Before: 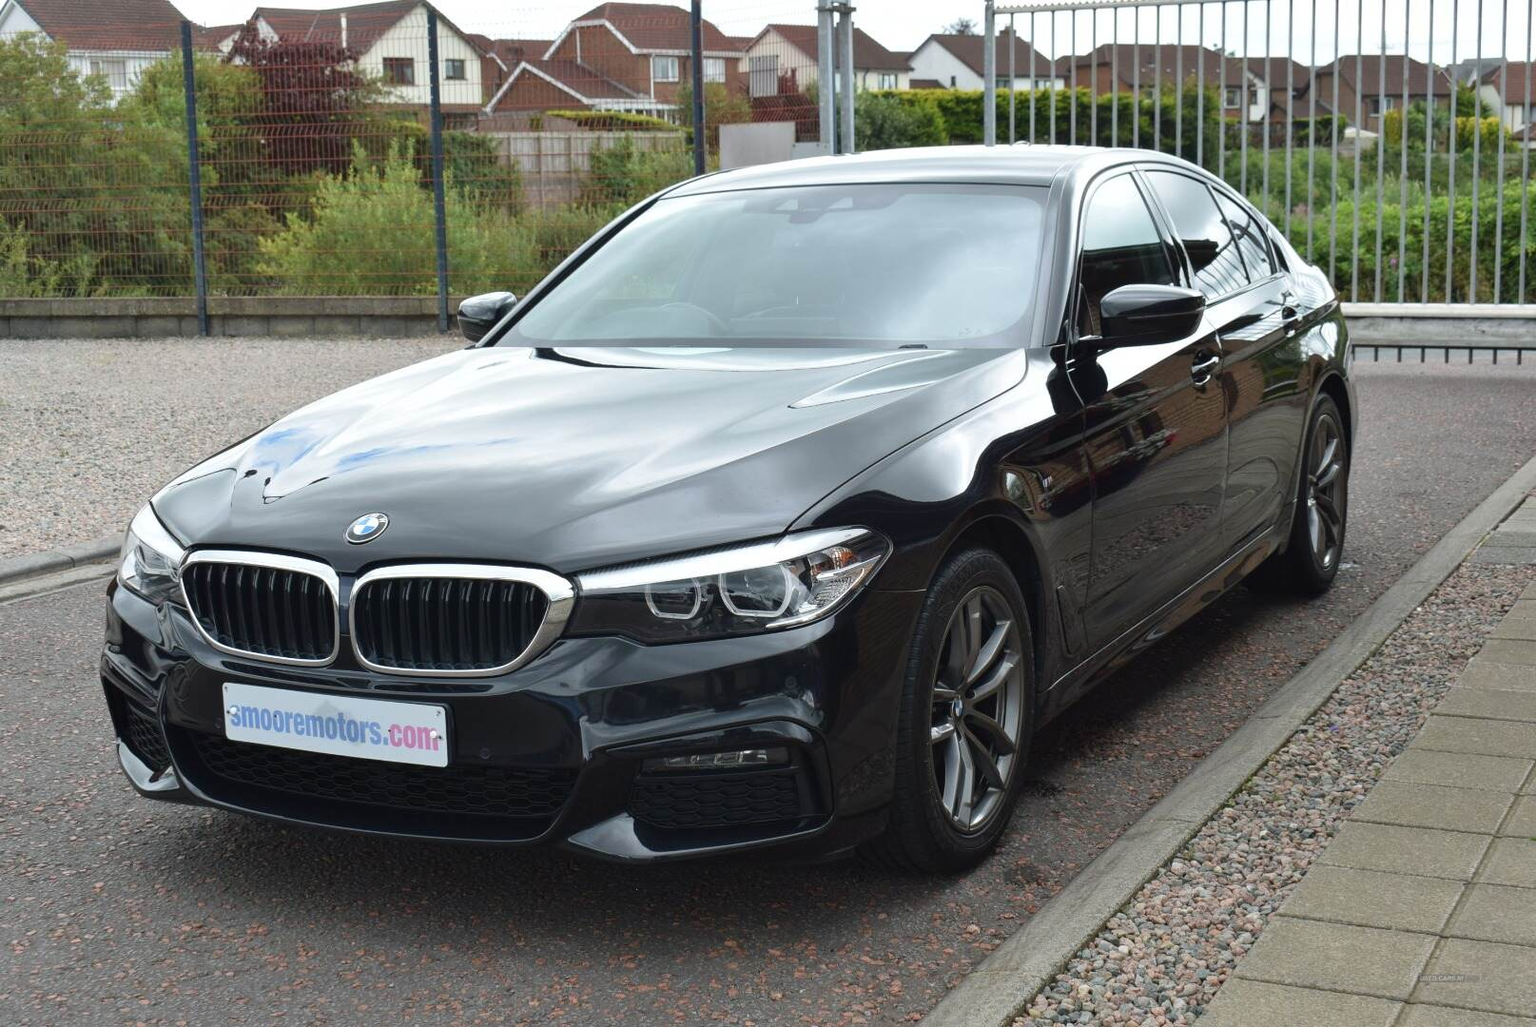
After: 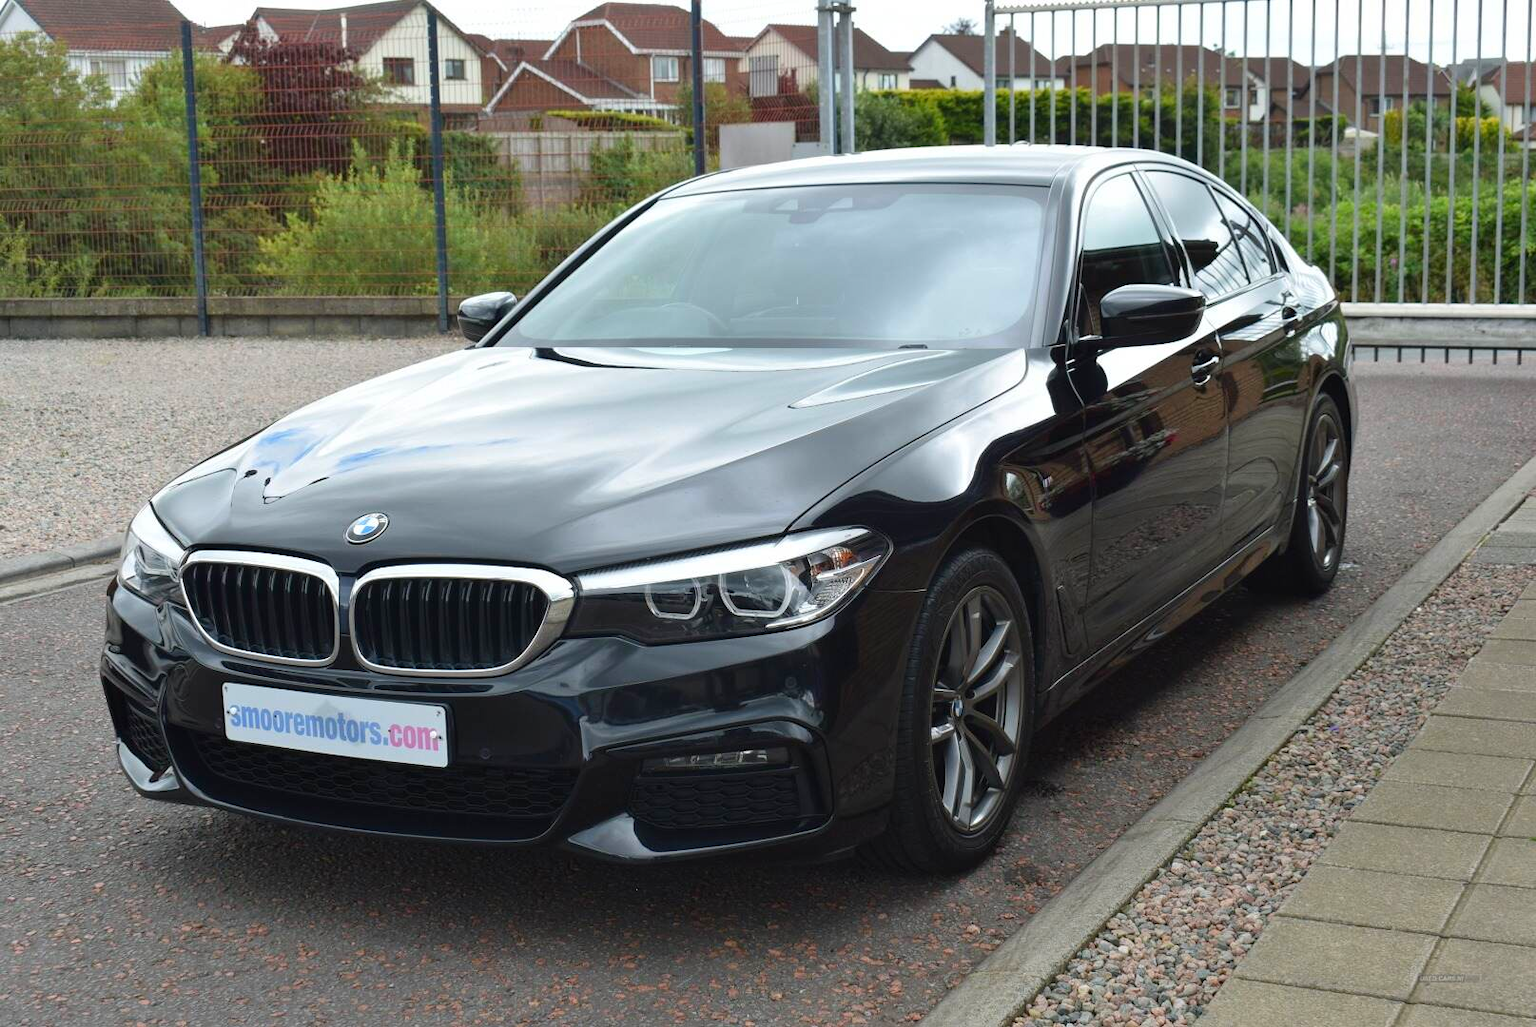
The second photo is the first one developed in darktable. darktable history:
contrast brightness saturation: saturation 0.177
